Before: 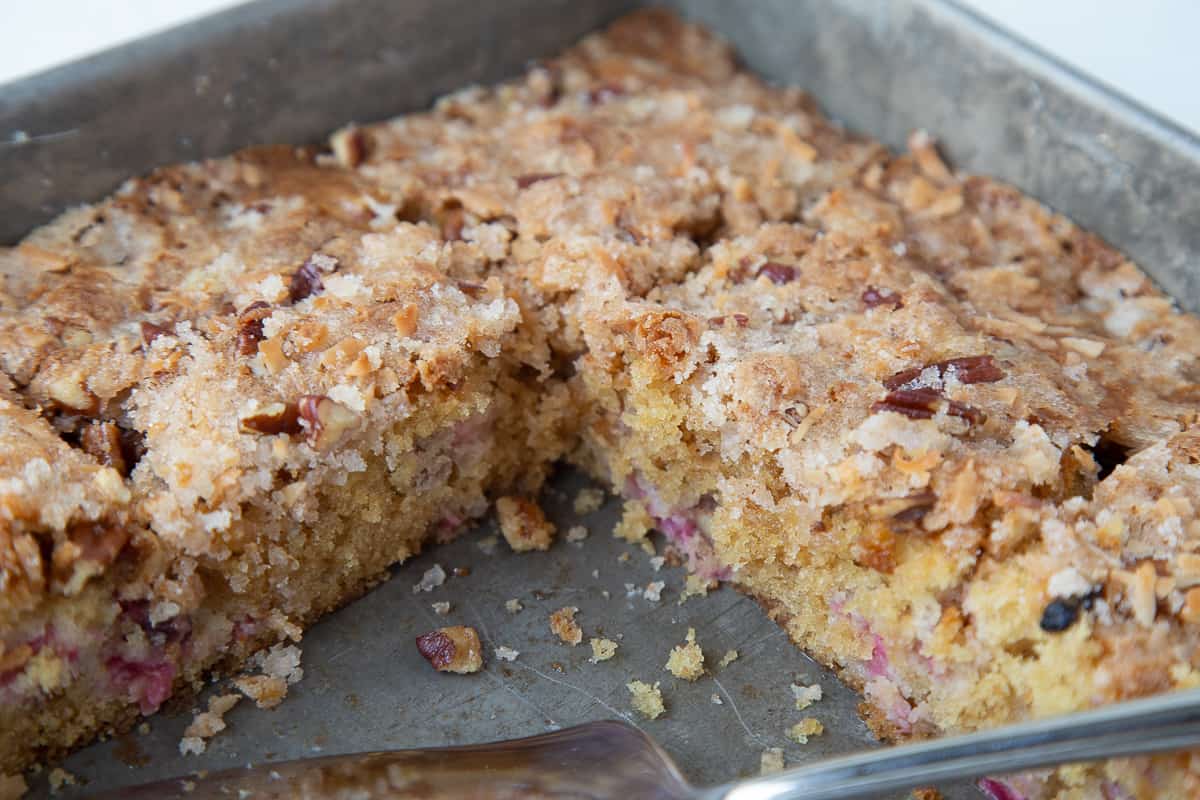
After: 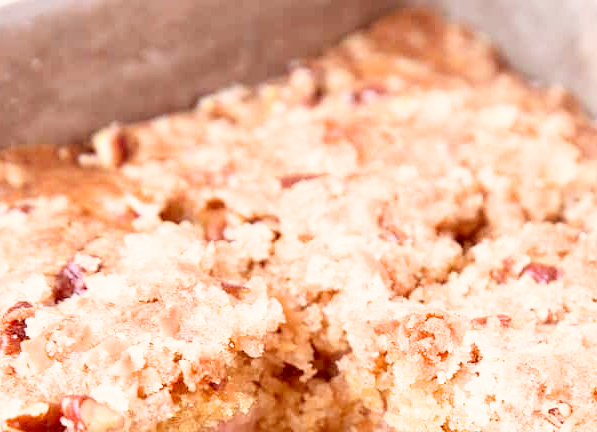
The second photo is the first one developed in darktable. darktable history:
filmic rgb: black relative exposure -7.74 EV, white relative exposure 4.38 EV, threshold 3.05 EV, target black luminance 0%, hardness 3.76, latitude 50.54%, contrast 1.073, highlights saturation mix 9.37%, shadows ↔ highlights balance -0.228%, color science v6 (2022), enable highlight reconstruction true
color correction: highlights a* 9.1, highlights b* 8.61, shadows a* 39.45, shadows b* 39.26, saturation 0.799
crop: left 19.828%, right 30.363%, bottom 45.985%
exposure: black level correction 0, exposure 1.755 EV, compensate highlight preservation false
